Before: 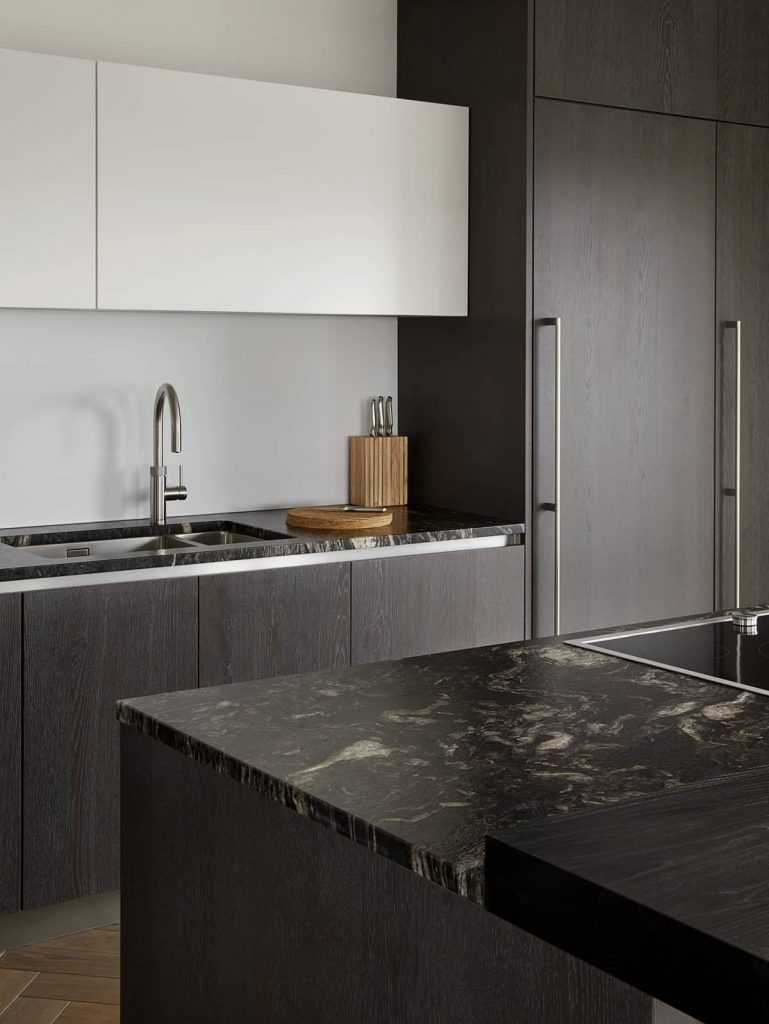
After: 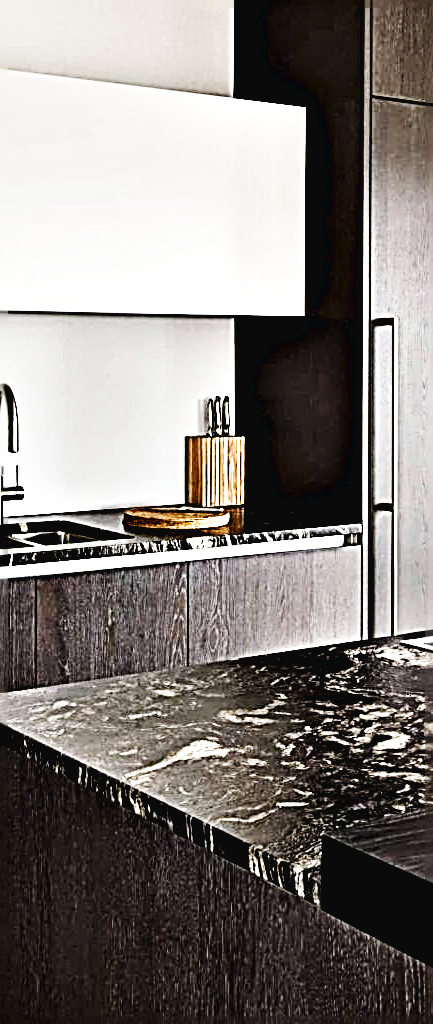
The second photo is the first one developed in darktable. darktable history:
sharpen: radius 3.156, amount 1.727
base curve: curves: ch0 [(0, 0.003) (0.001, 0.002) (0.006, 0.004) (0.02, 0.022) (0.048, 0.086) (0.094, 0.234) (0.162, 0.431) (0.258, 0.629) (0.385, 0.8) (0.548, 0.918) (0.751, 0.988) (1, 1)], preserve colors none
crop: left 21.296%, right 22.282%
contrast equalizer: y [[0.48, 0.654, 0.731, 0.706, 0.772, 0.382], [0.55 ×6], [0 ×6], [0 ×6], [0 ×6]]
